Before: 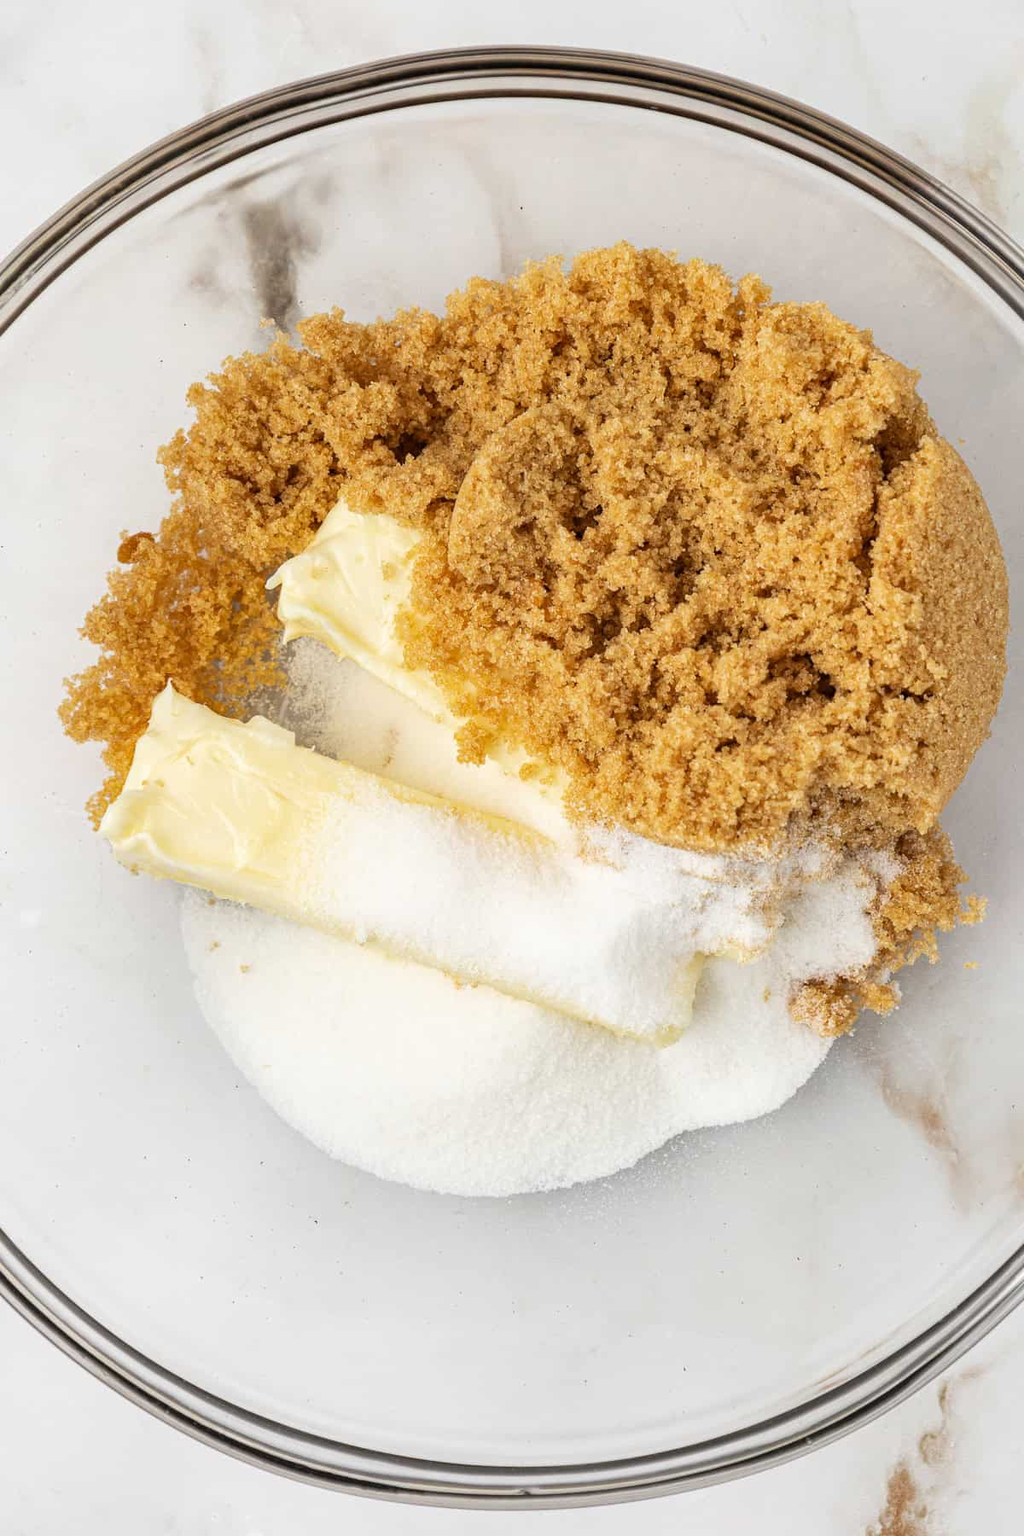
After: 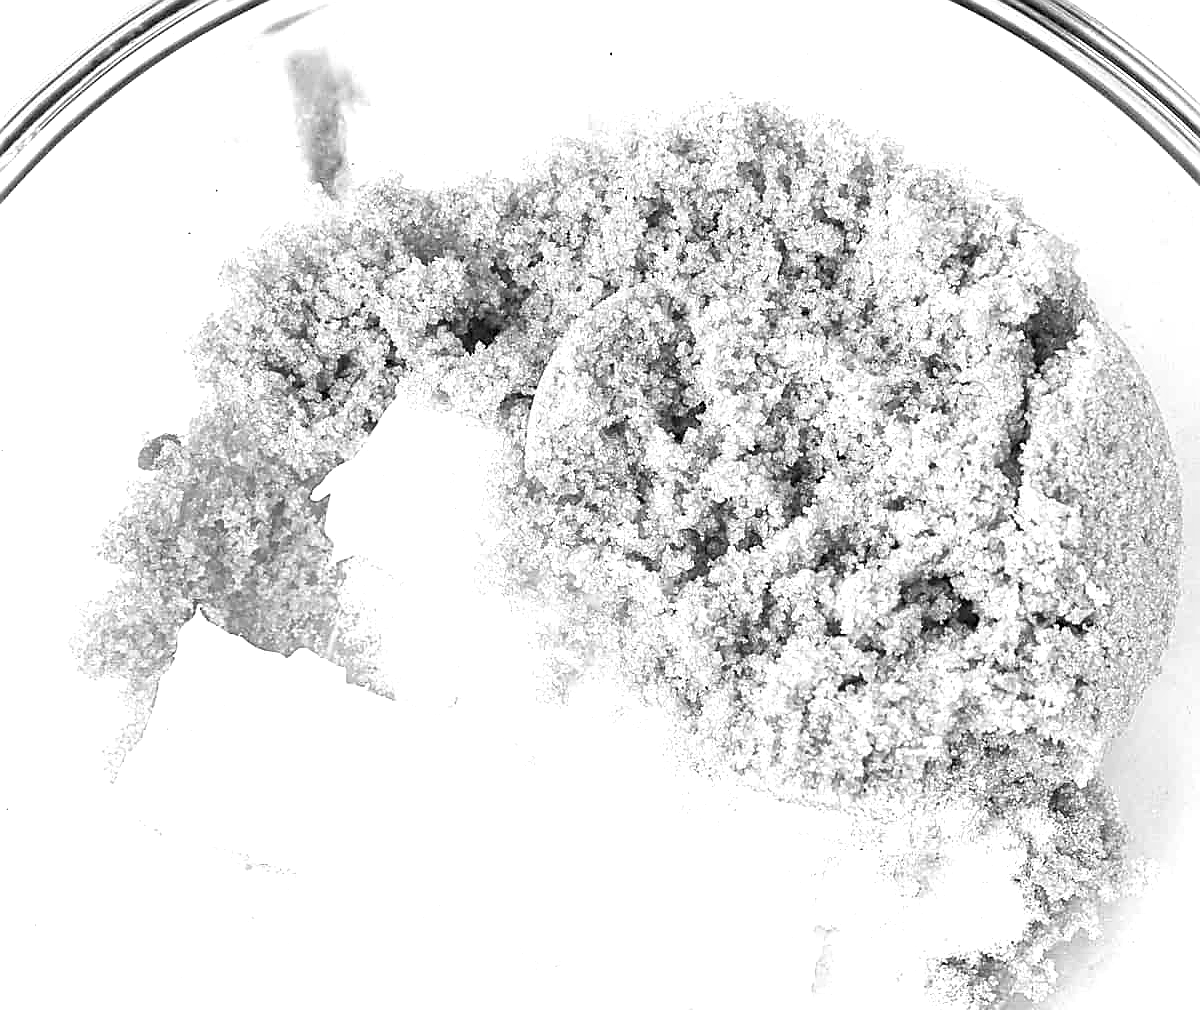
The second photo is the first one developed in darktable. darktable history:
sharpen: radius 1.4, amount 1.25, threshold 0.7
monochrome: a -6.99, b 35.61, size 1.4
color correction: highlights a* 8.98, highlights b* 15.09, shadows a* -0.49, shadows b* 26.52
crop and rotate: top 10.605%, bottom 33.274%
exposure: exposure 1.16 EV, compensate exposure bias true, compensate highlight preservation false
